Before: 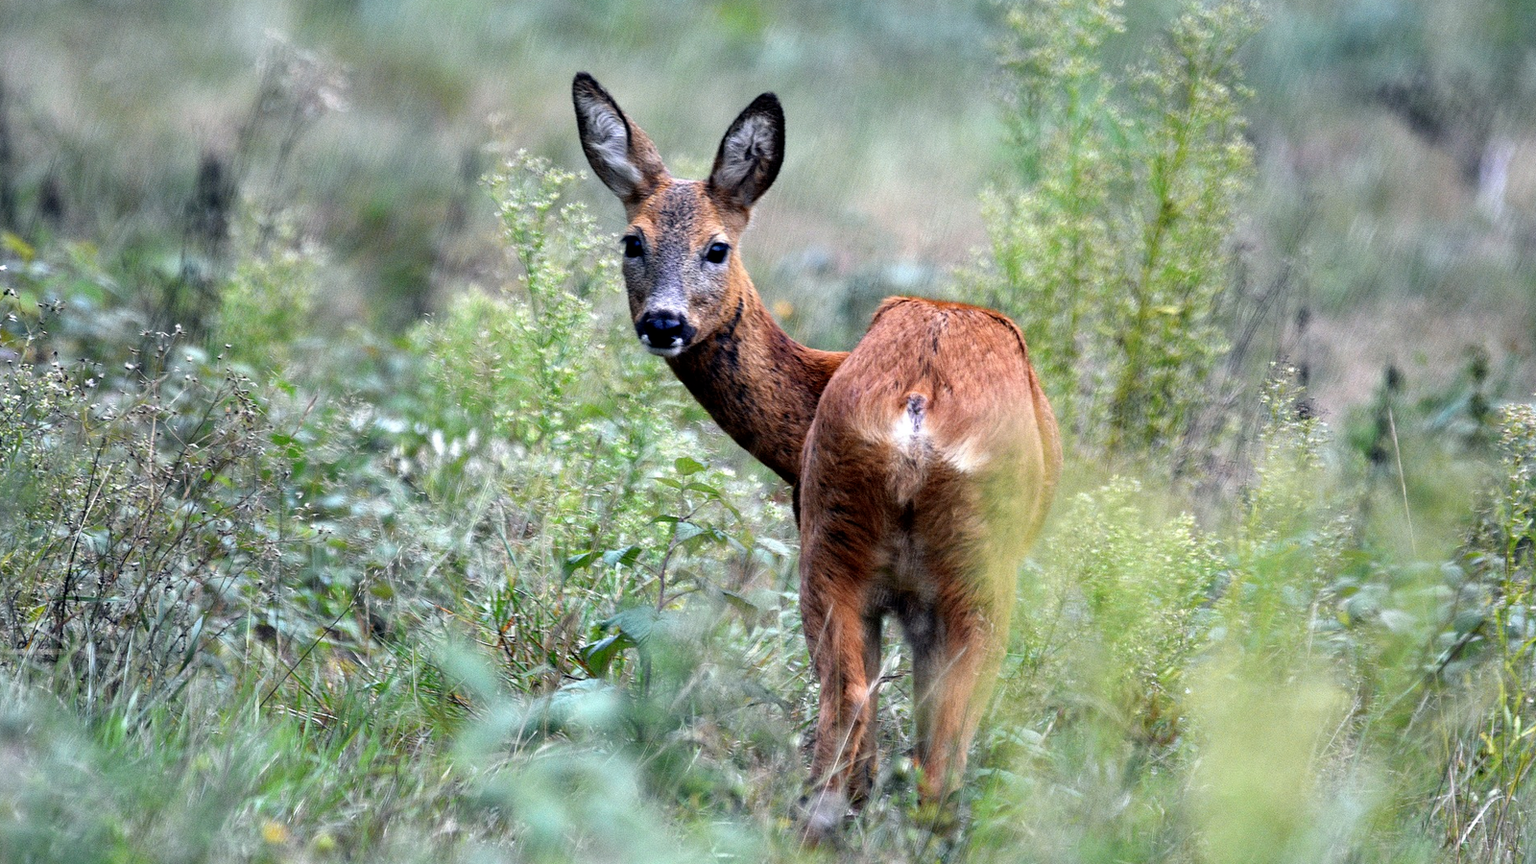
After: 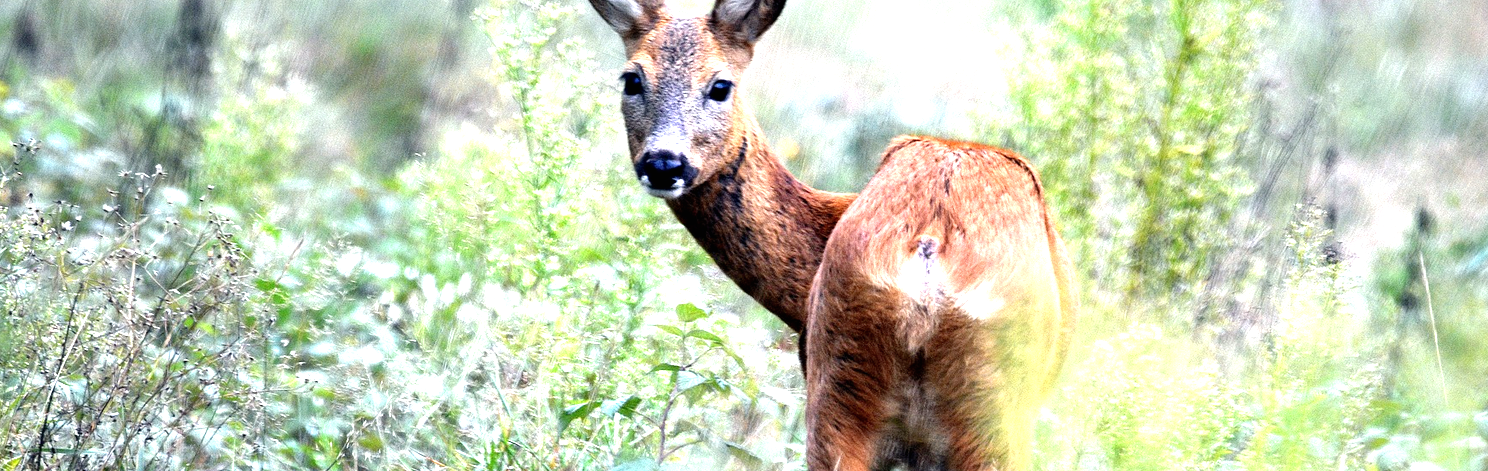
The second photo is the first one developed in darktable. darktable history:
exposure: black level correction 0, exposure 1.198 EV, compensate exposure bias true, compensate highlight preservation false
crop: left 1.744%, top 19.225%, right 5.069%, bottom 28.357%
